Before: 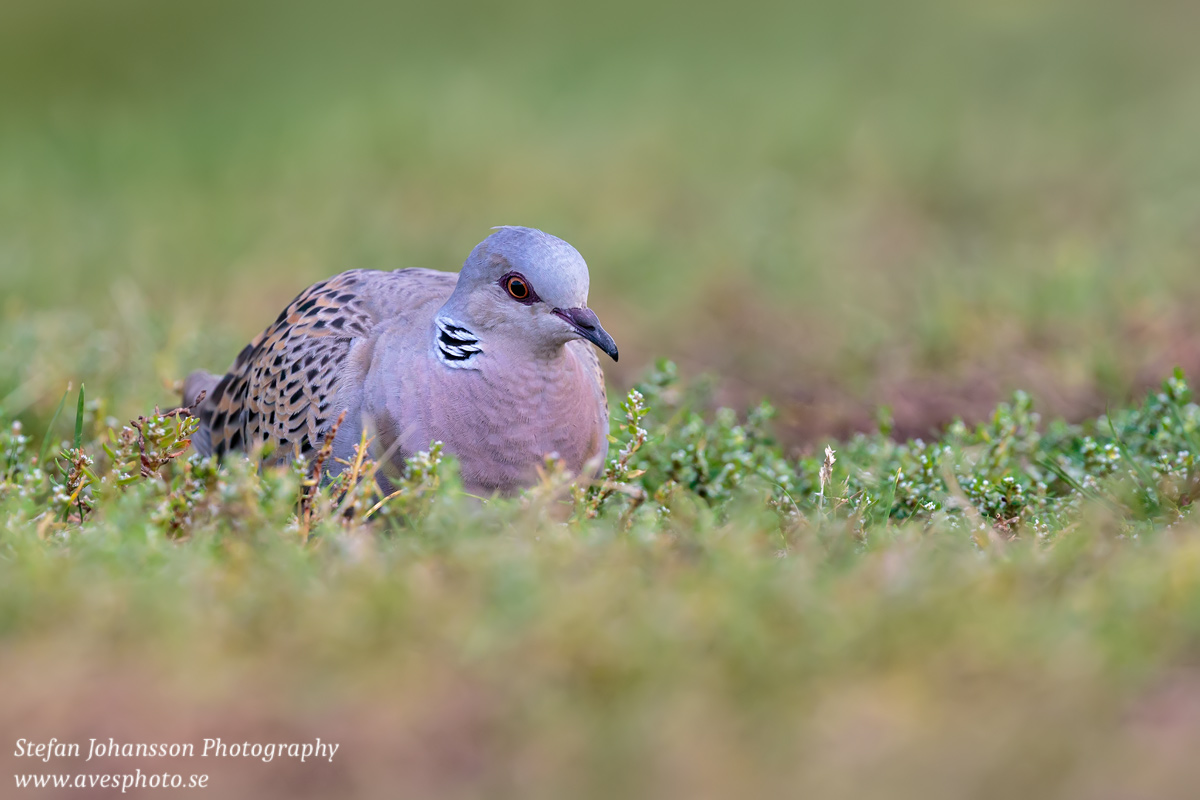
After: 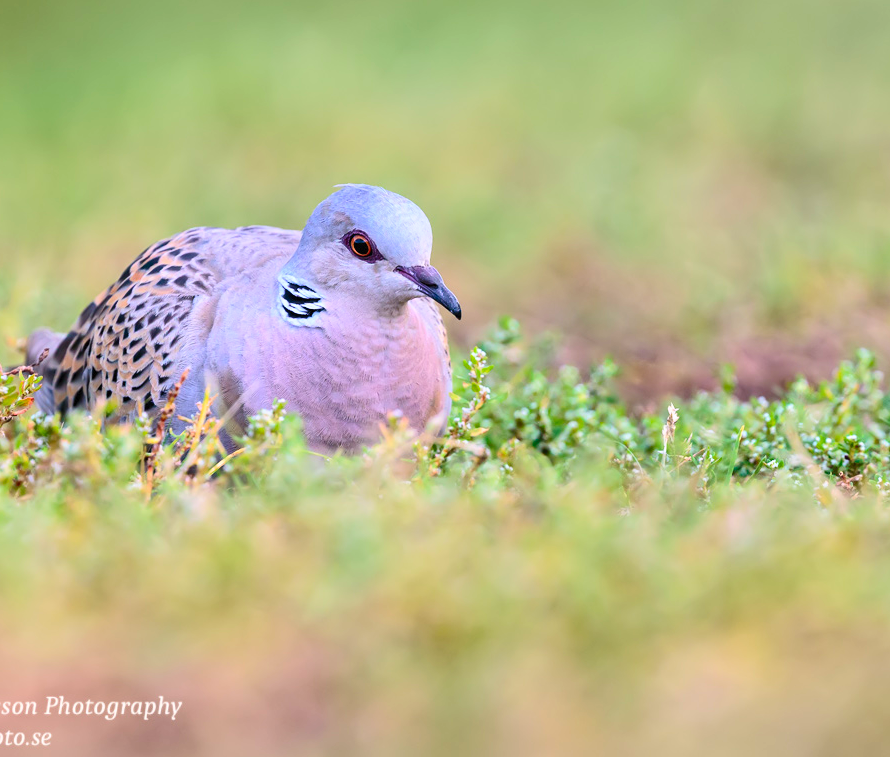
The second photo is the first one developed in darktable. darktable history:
contrast brightness saturation: contrast 0.24, brightness 0.26, saturation 0.39
crop and rotate: left 13.15%, top 5.251%, right 12.609%
